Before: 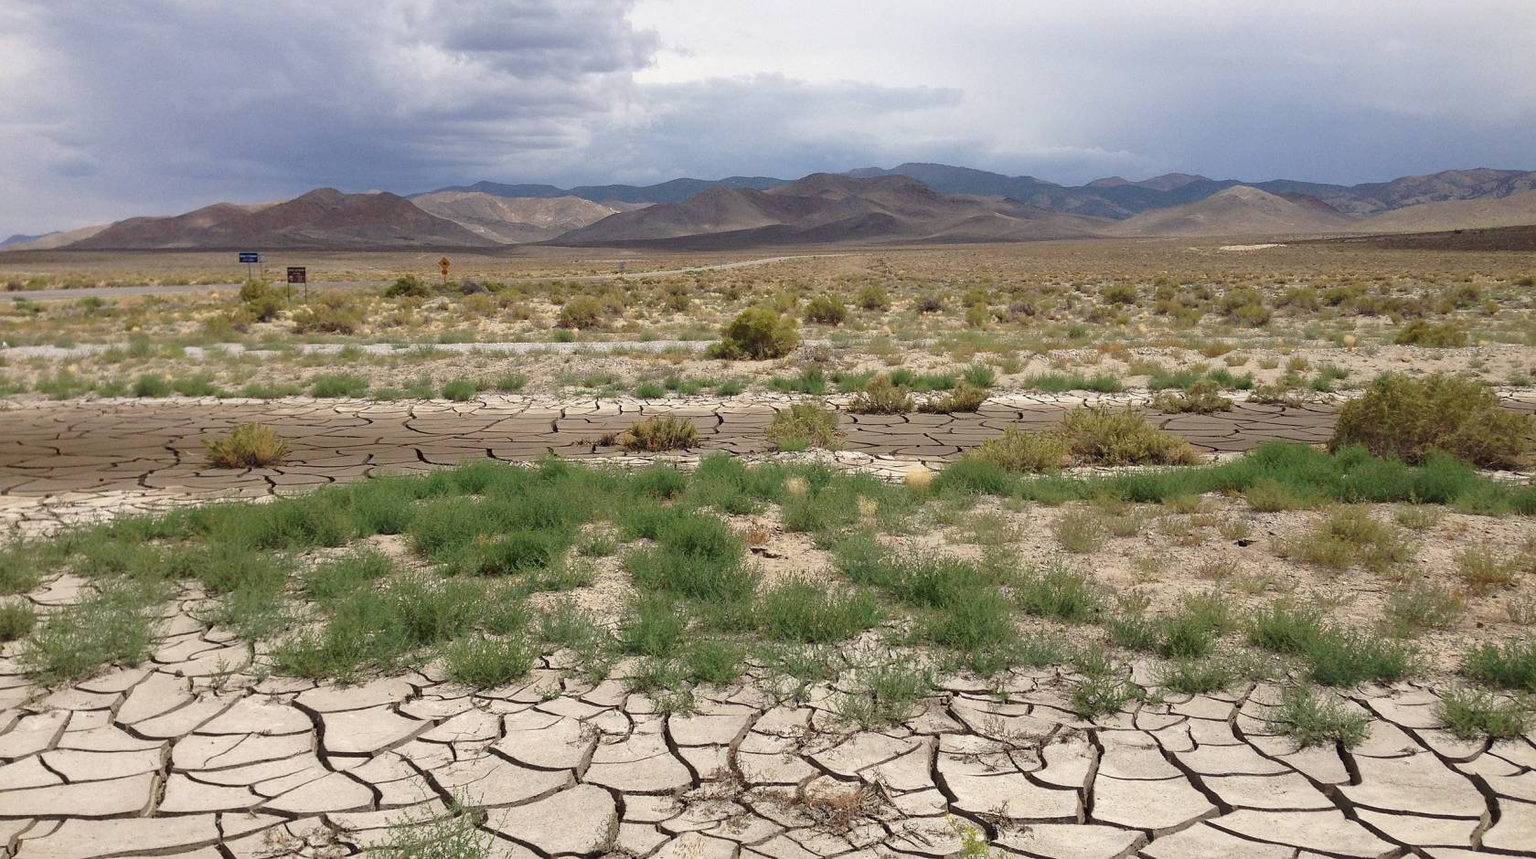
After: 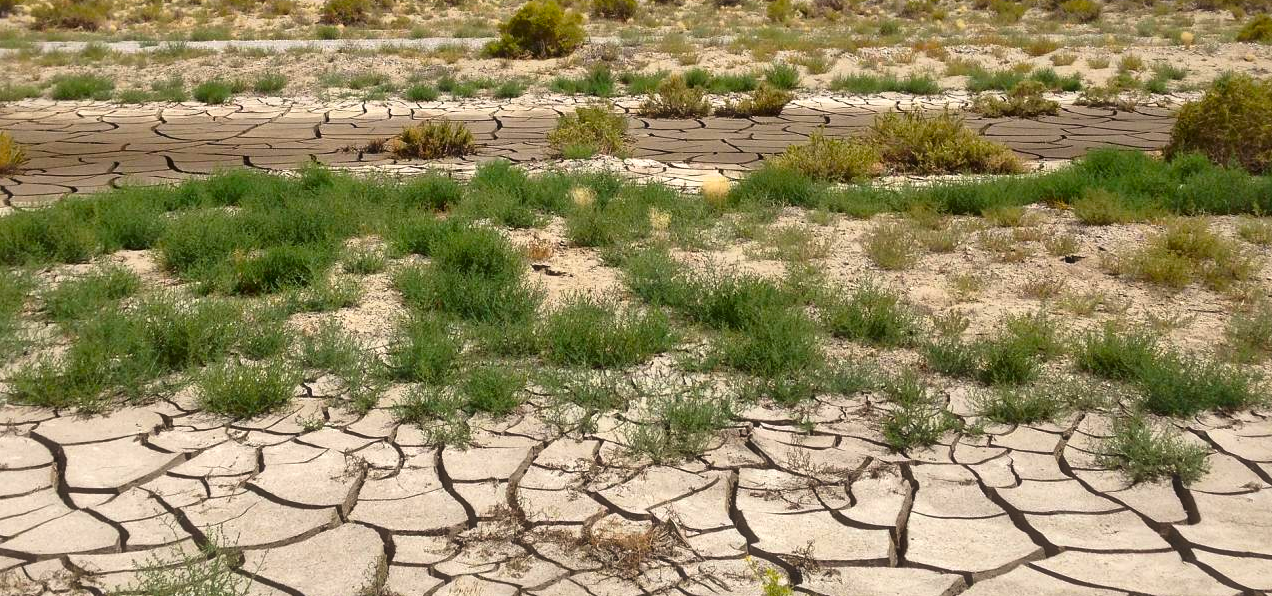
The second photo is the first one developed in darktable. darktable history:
haze removal: strength -0.055, compatibility mode true, adaptive false
color balance rgb: power › hue 310.85°, perceptual saturation grading › global saturation 30.088%, global vibrance 20%
crop and rotate: left 17.22%, top 35.662%, right 7.039%, bottom 0.87%
local contrast: mode bilateral grid, contrast 25, coarseness 59, detail 152%, midtone range 0.2
